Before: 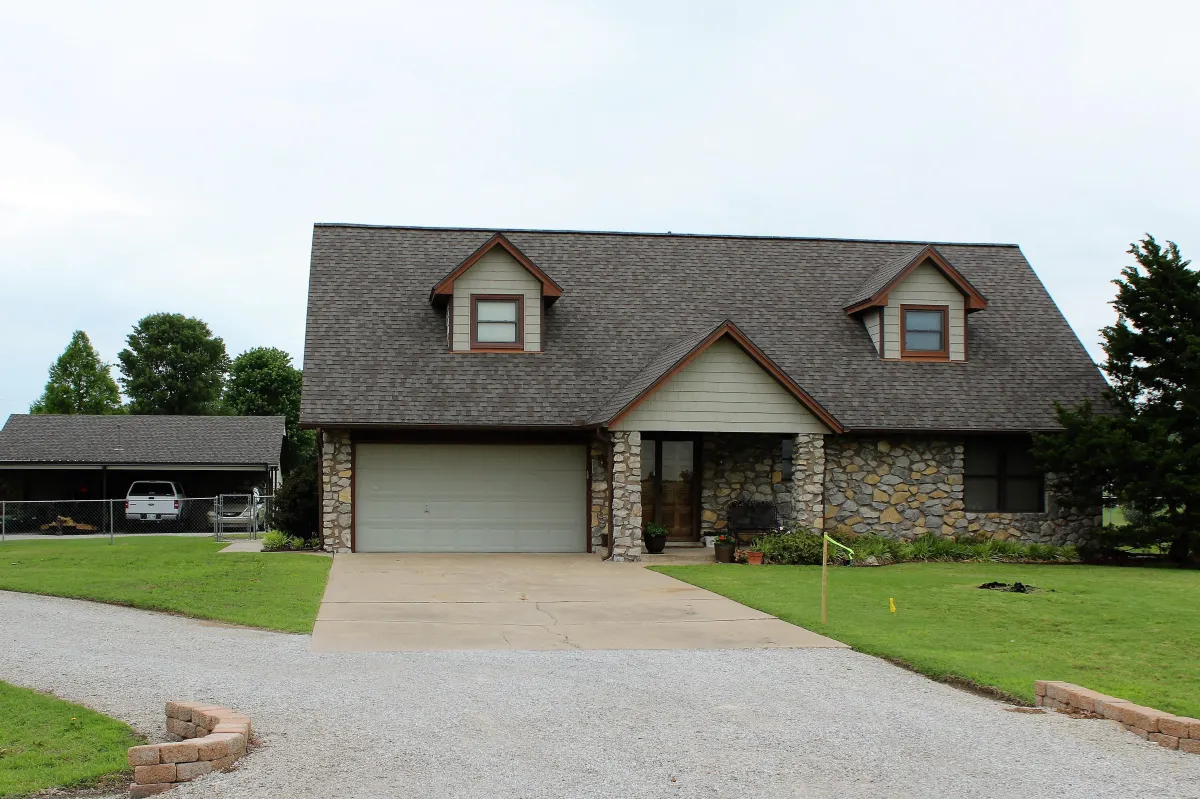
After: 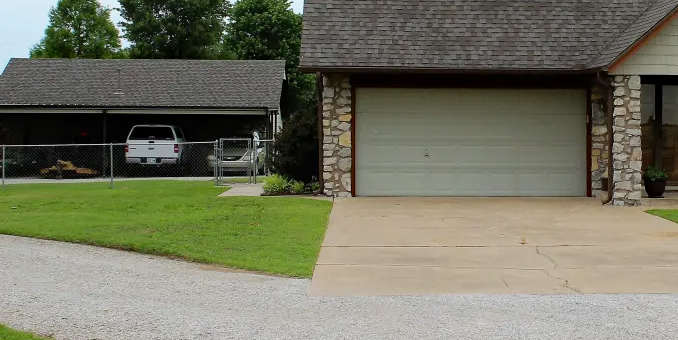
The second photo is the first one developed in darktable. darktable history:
haze removal: compatibility mode true, adaptive false
crop: top 44.599%, right 43.418%, bottom 12.76%
